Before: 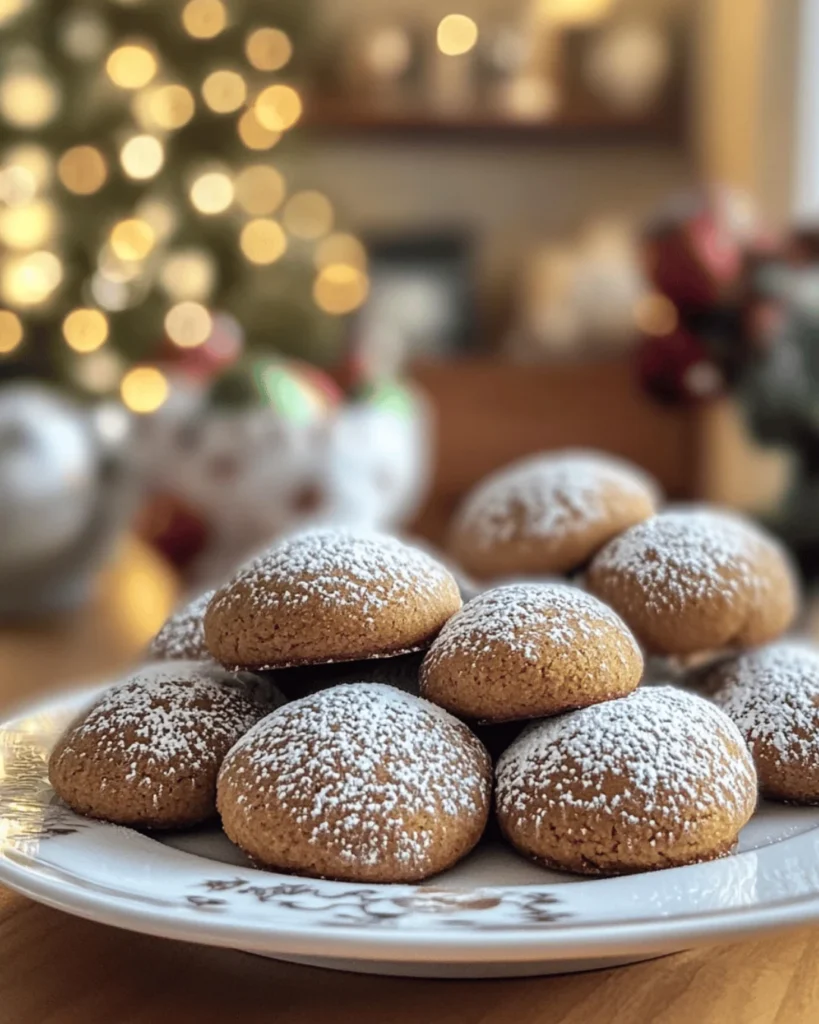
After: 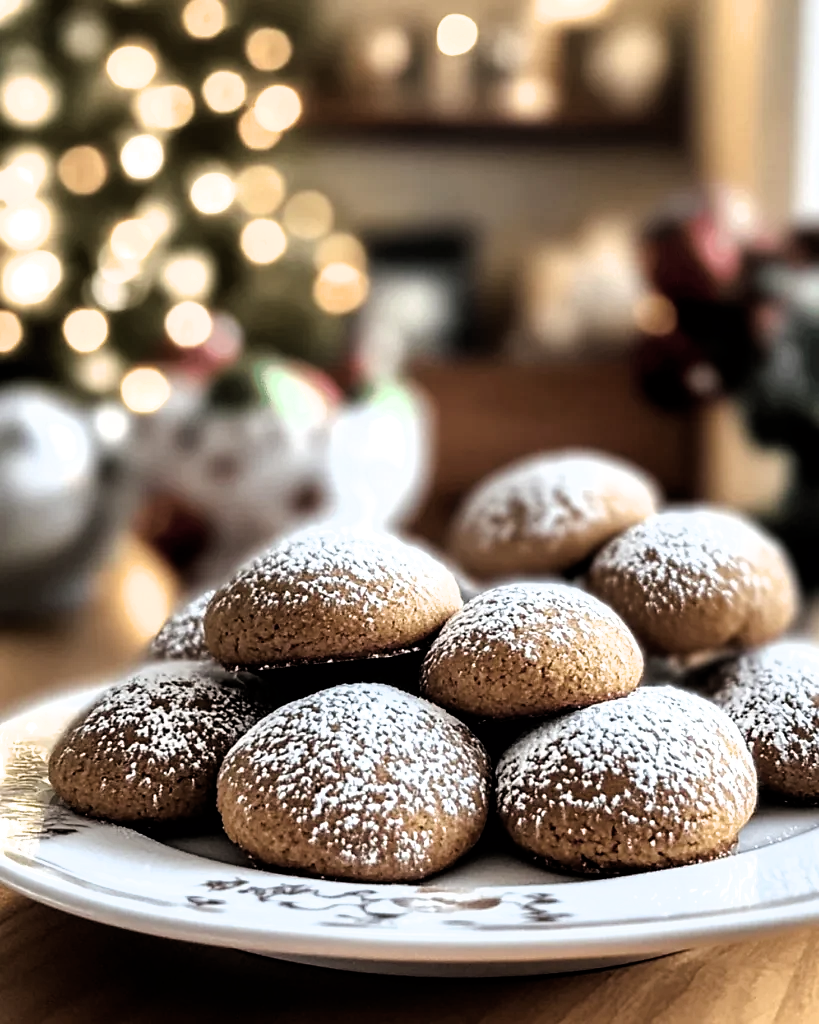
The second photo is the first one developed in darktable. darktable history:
filmic rgb: black relative exposure -8.2 EV, white relative exposure 2.22 EV, hardness 7.11, latitude 86.55%, contrast 1.683, highlights saturation mix -4.04%, shadows ↔ highlights balance -2.63%, iterations of high-quality reconstruction 0
sharpen: radius 1.005, threshold 0.963
